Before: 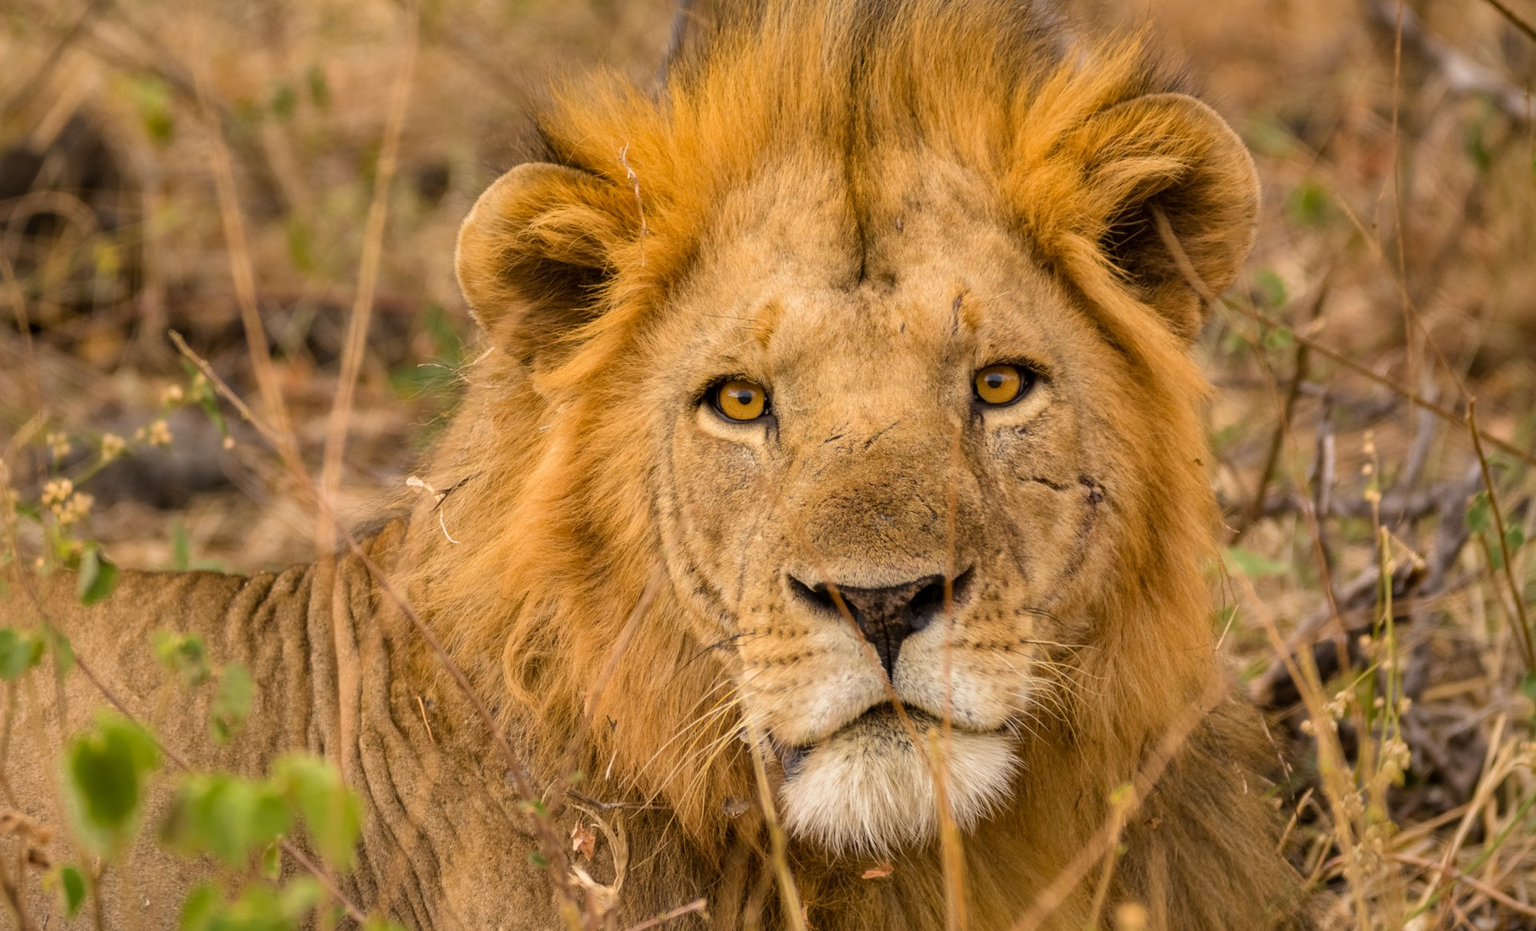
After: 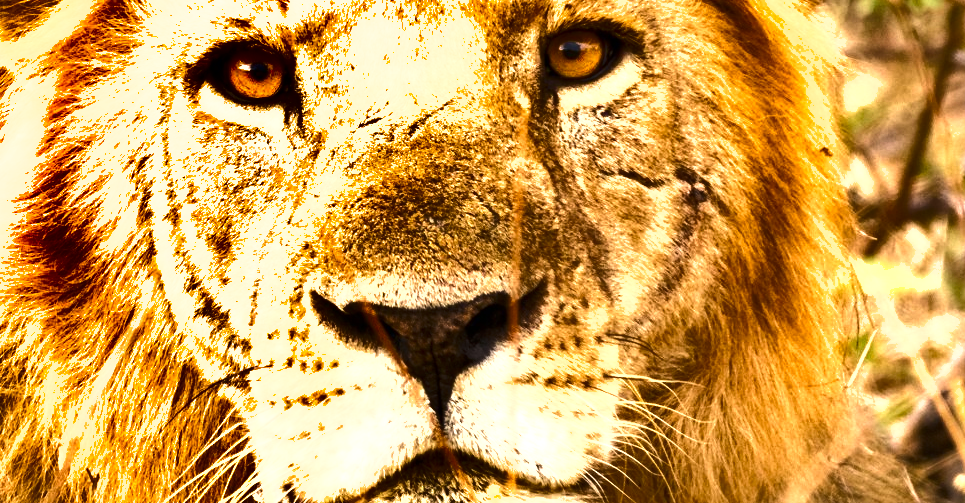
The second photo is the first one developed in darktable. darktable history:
tone equalizer: -8 EV -0.436 EV, -7 EV -0.405 EV, -6 EV -0.341 EV, -5 EV -0.245 EV, -3 EV 0.211 EV, -2 EV 0.328 EV, -1 EV 0.368 EV, +0 EV 0.436 EV, edges refinement/feathering 500, mask exposure compensation -1.57 EV, preserve details no
crop: left 35.044%, top 36.681%, right 14.649%, bottom 20.091%
contrast brightness saturation: saturation -0.049
exposure: black level correction 0, exposure 1.199 EV, compensate highlight preservation false
shadows and highlights: white point adjustment 0.149, highlights -69.41, soften with gaussian
